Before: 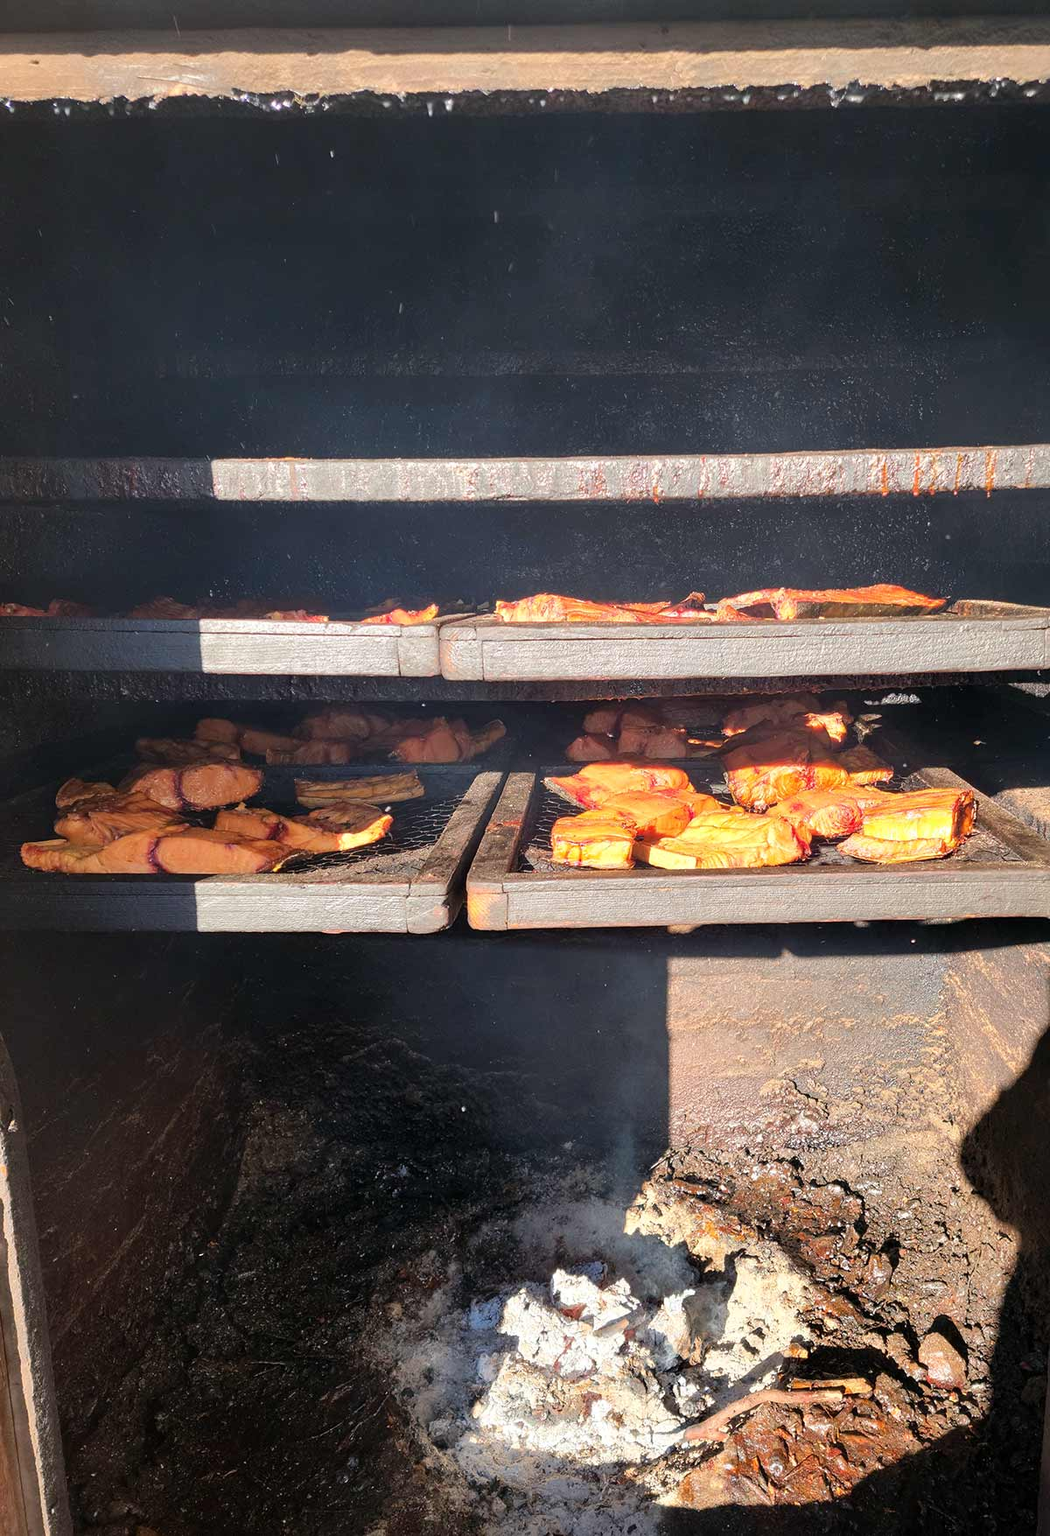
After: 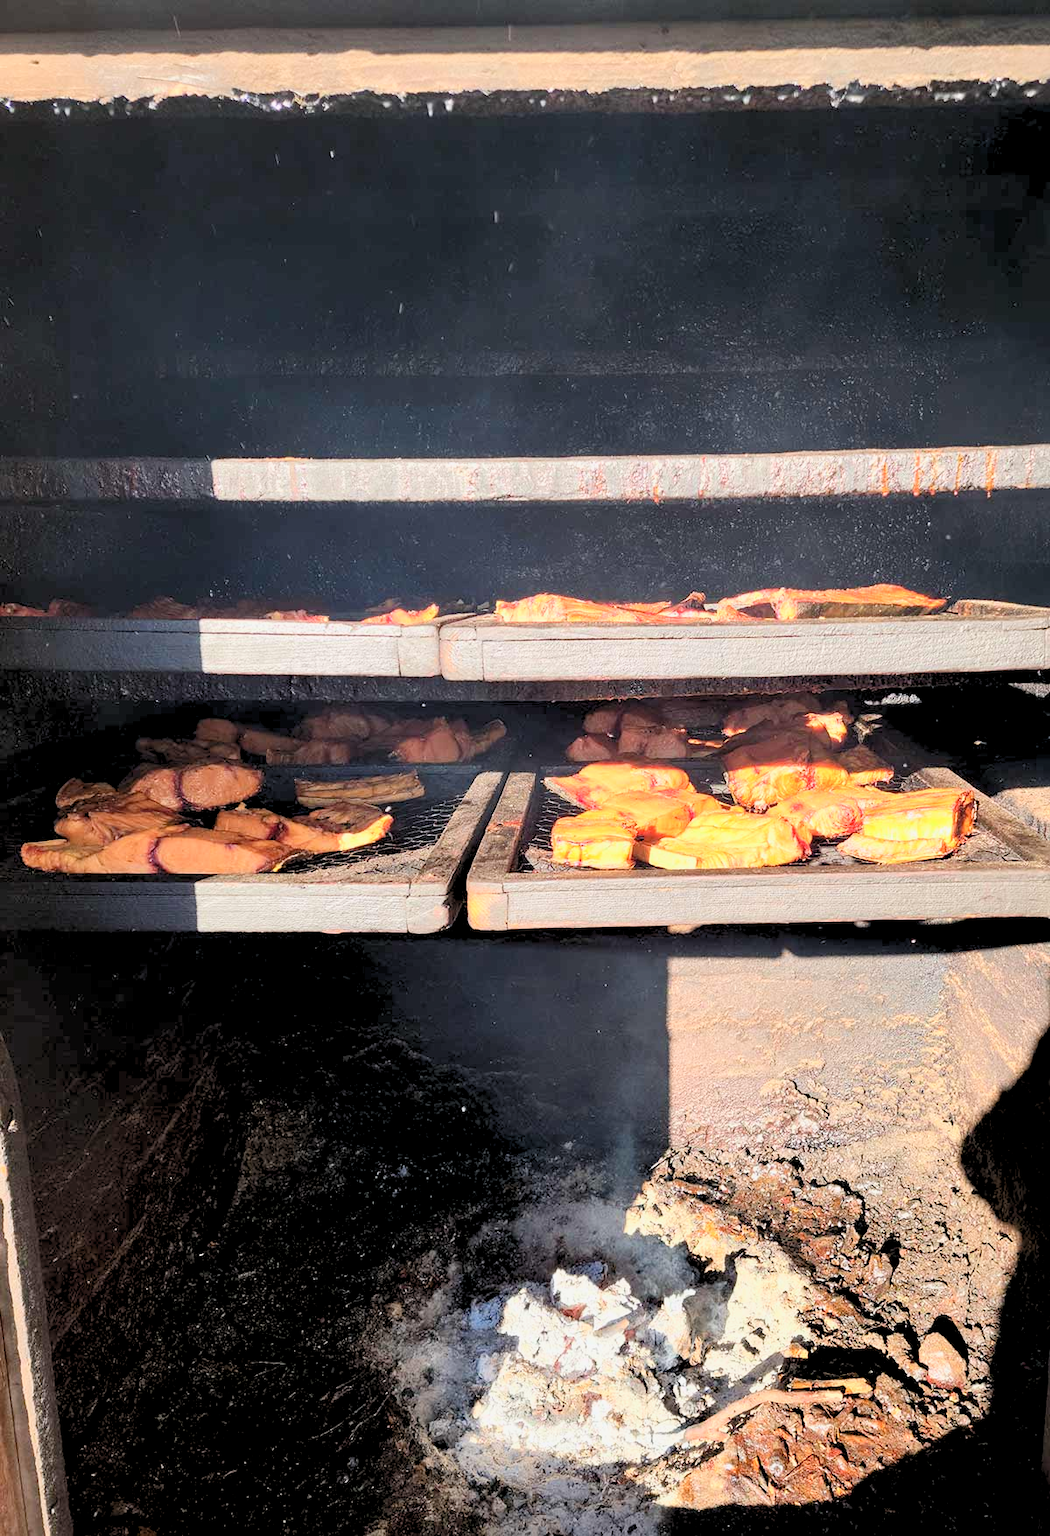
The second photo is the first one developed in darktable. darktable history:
rgb levels: preserve colors sum RGB, levels [[0.038, 0.433, 0.934], [0, 0.5, 1], [0, 0.5, 1]]
contrast brightness saturation: contrast 0.24, brightness 0.09
